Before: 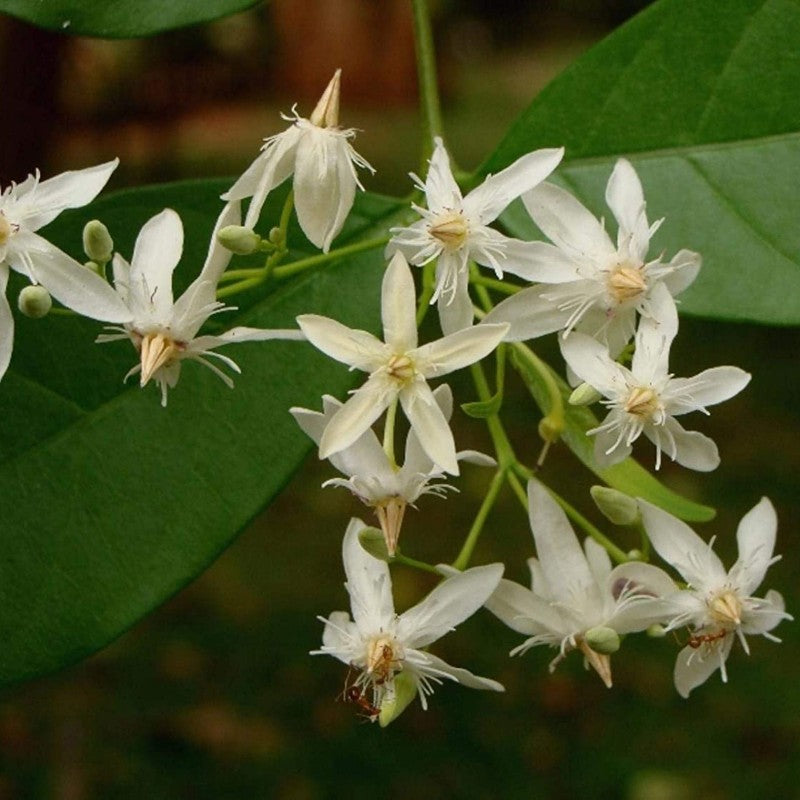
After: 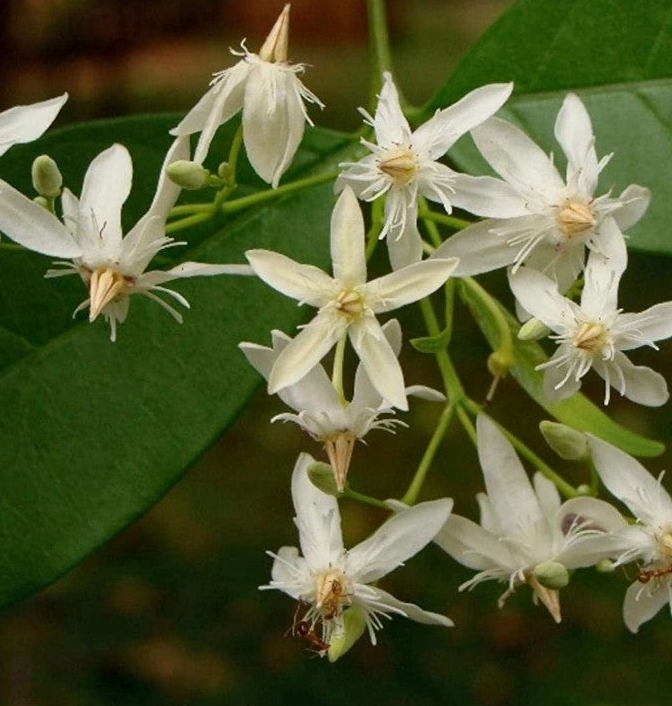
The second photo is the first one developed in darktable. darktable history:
local contrast: mode bilateral grid, contrast 20, coarseness 50, detail 120%, midtone range 0.2
contrast equalizer: y [[0.5 ×6], [0.5 ×6], [0.5, 0.5, 0.501, 0.545, 0.707, 0.863], [0 ×6], [0 ×6]]
crop: left 6.446%, top 8.188%, right 9.538%, bottom 3.548%
